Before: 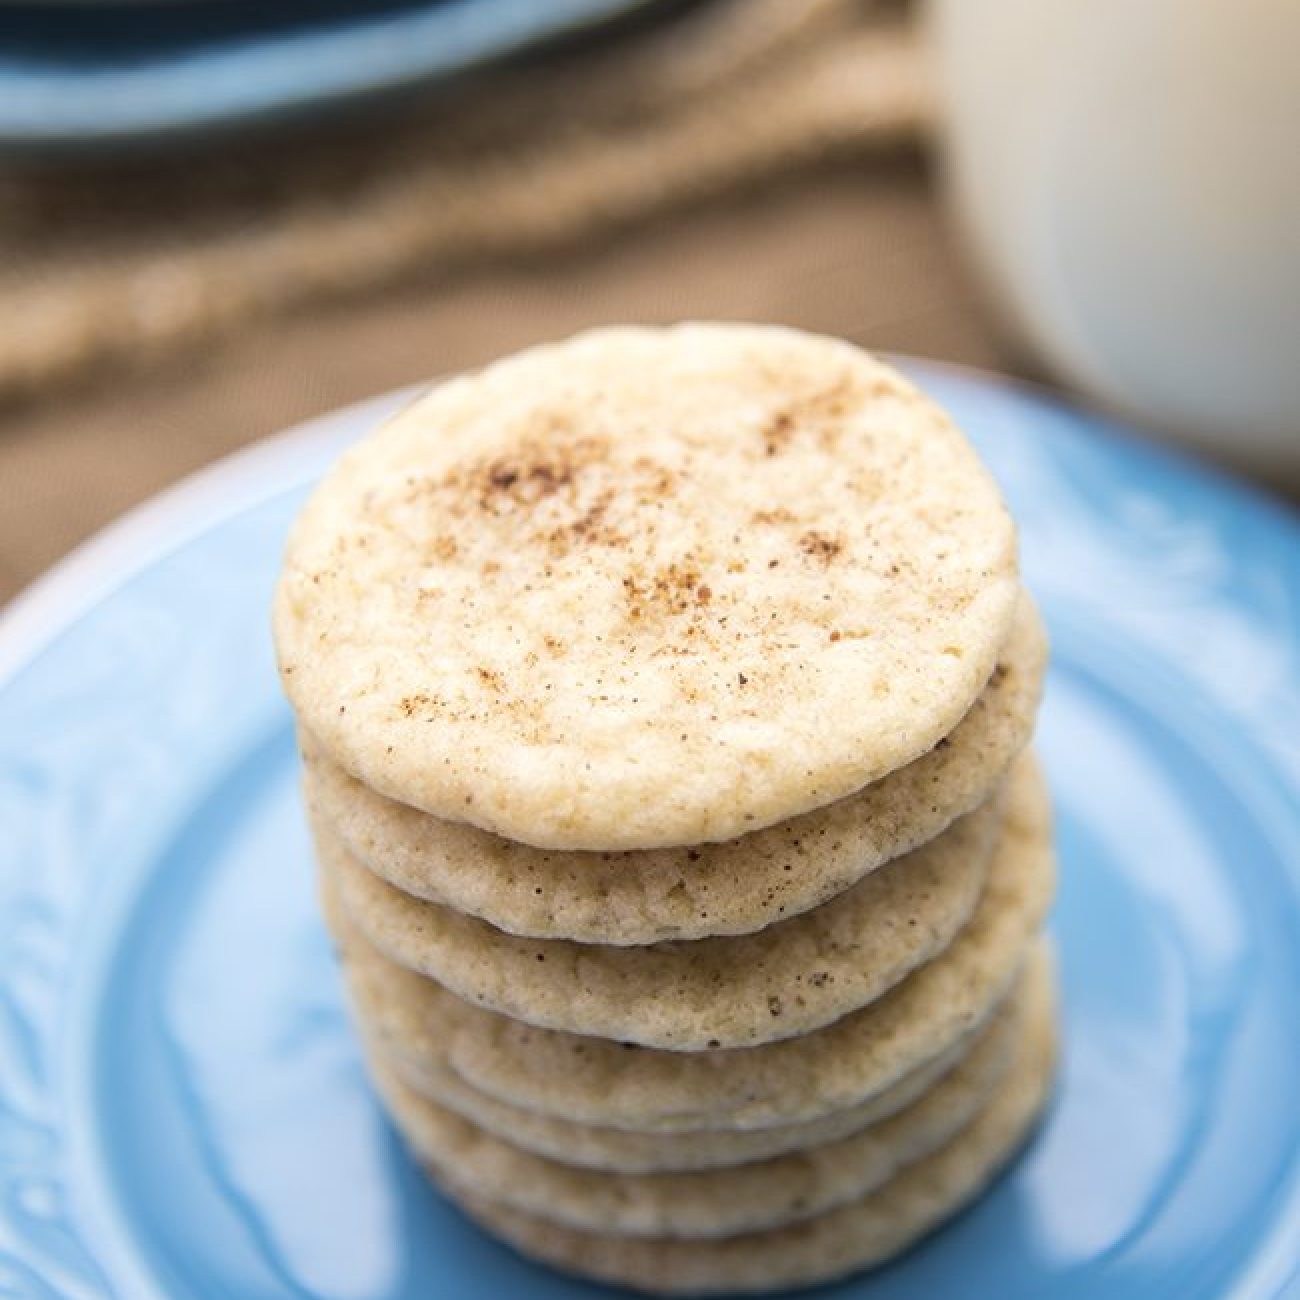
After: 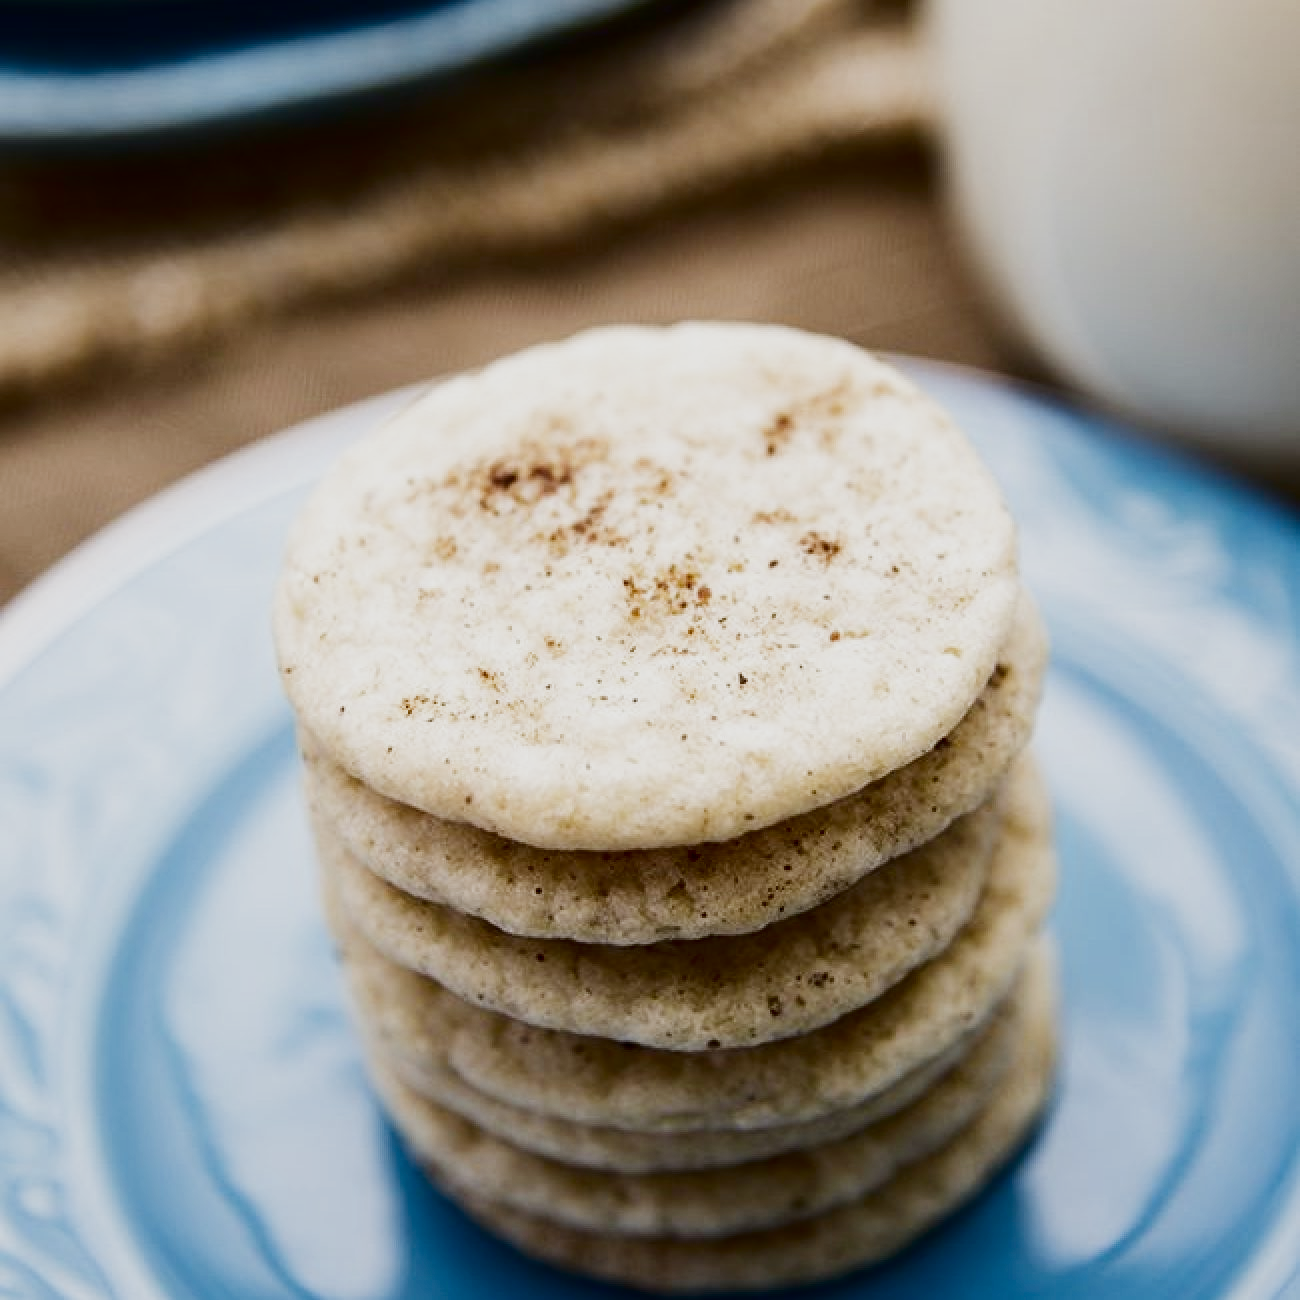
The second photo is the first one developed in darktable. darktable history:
contrast brightness saturation: contrast 0.245, brightness -0.227, saturation 0.143
filmic rgb: black relative exposure -11.39 EV, white relative exposure 3.22 EV, threshold 5.95 EV, hardness 6.69, add noise in highlights 0.001, preserve chrominance no, color science v3 (2019), use custom middle-gray values true, contrast in highlights soft, enable highlight reconstruction true
